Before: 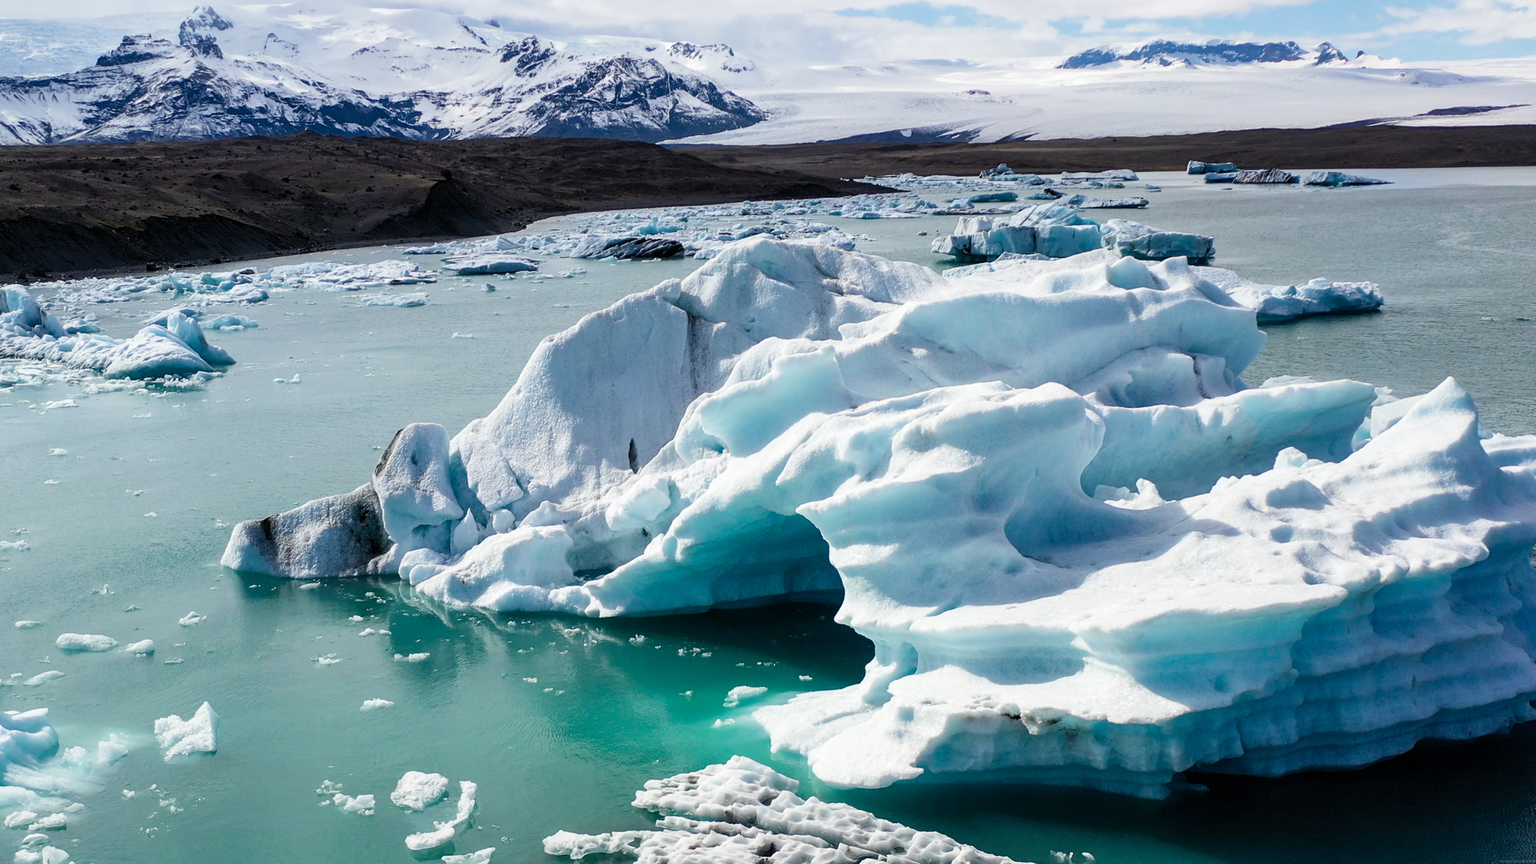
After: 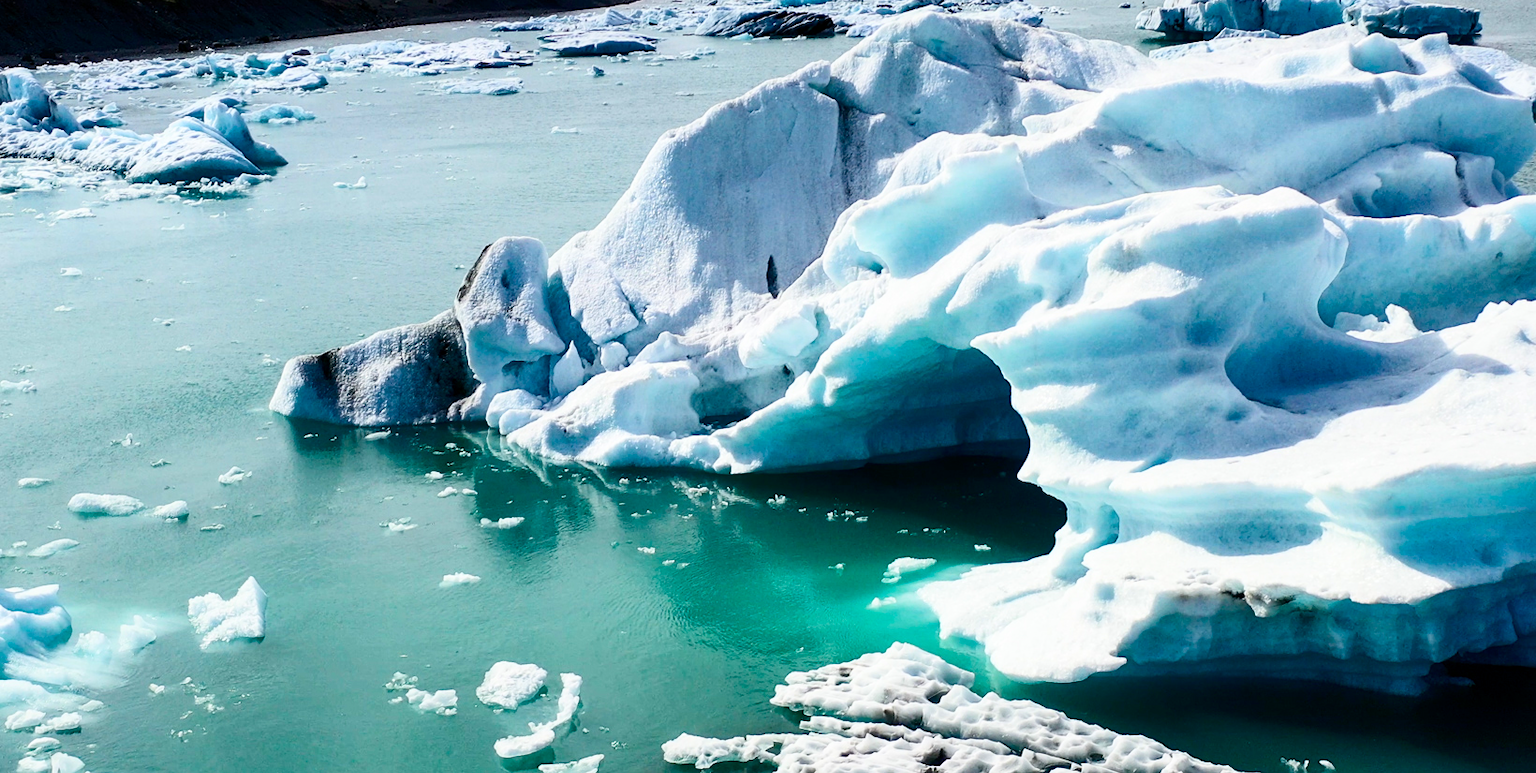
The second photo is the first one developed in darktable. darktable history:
contrast brightness saturation: contrast 0.28
crop: top 26.531%, right 17.959%
color balance rgb: perceptual saturation grading › global saturation 20%, perceptual saturation grading › highlights 2.68%, perceptual saturation grading › shadows 50%
